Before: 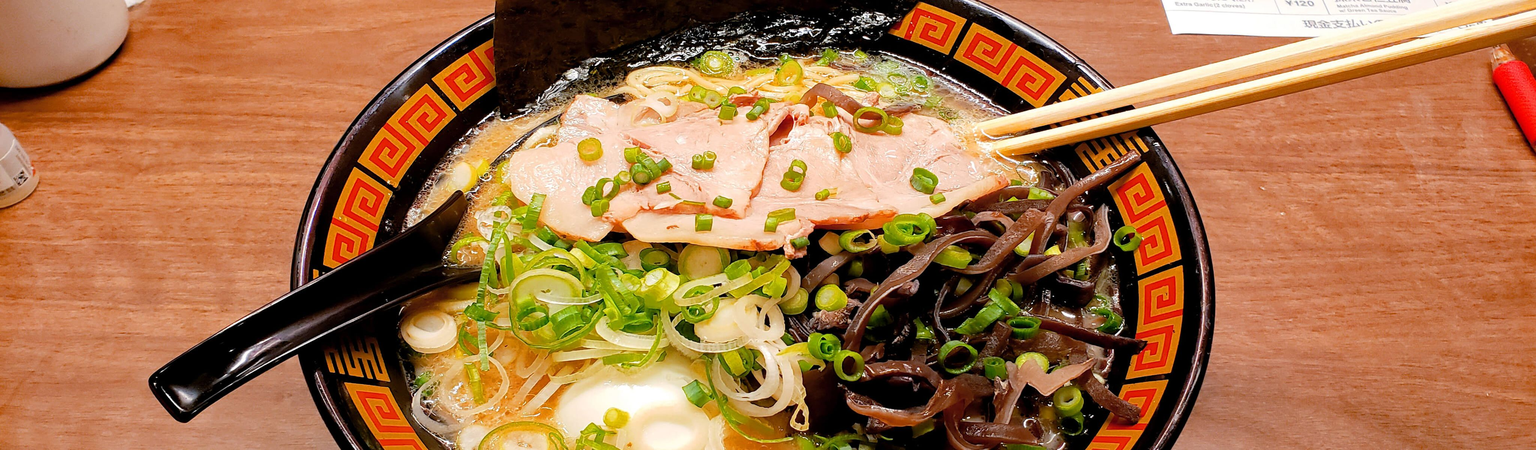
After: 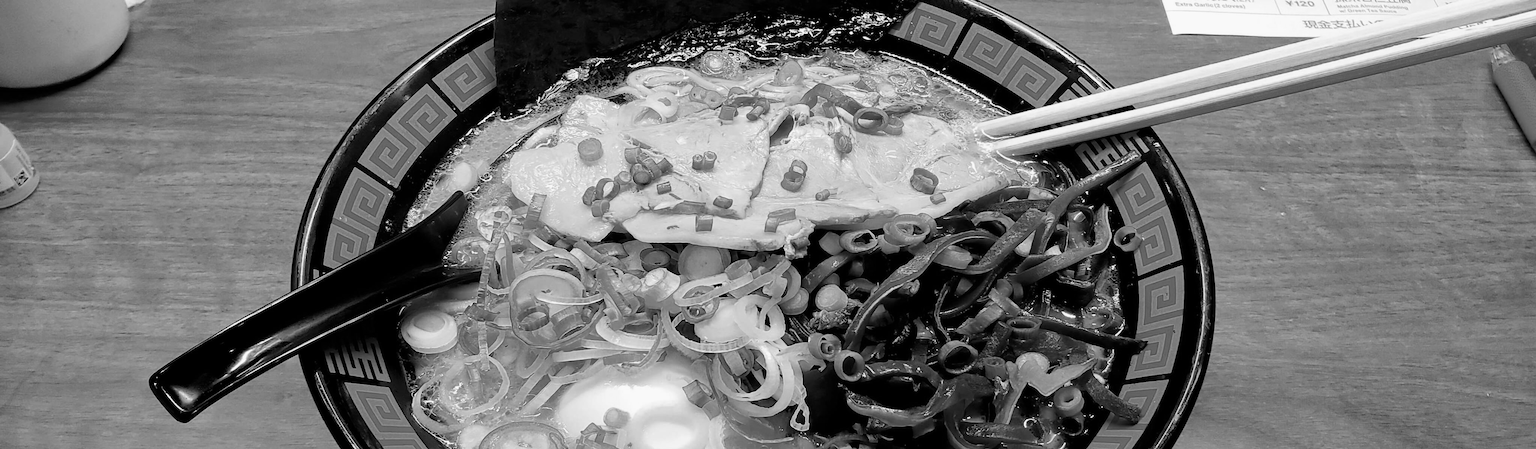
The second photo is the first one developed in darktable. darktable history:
color calibration: output gray [0.267, 0.423, 0.267, 0], x 0.367, y 0.379, temperature 4398.92 K
